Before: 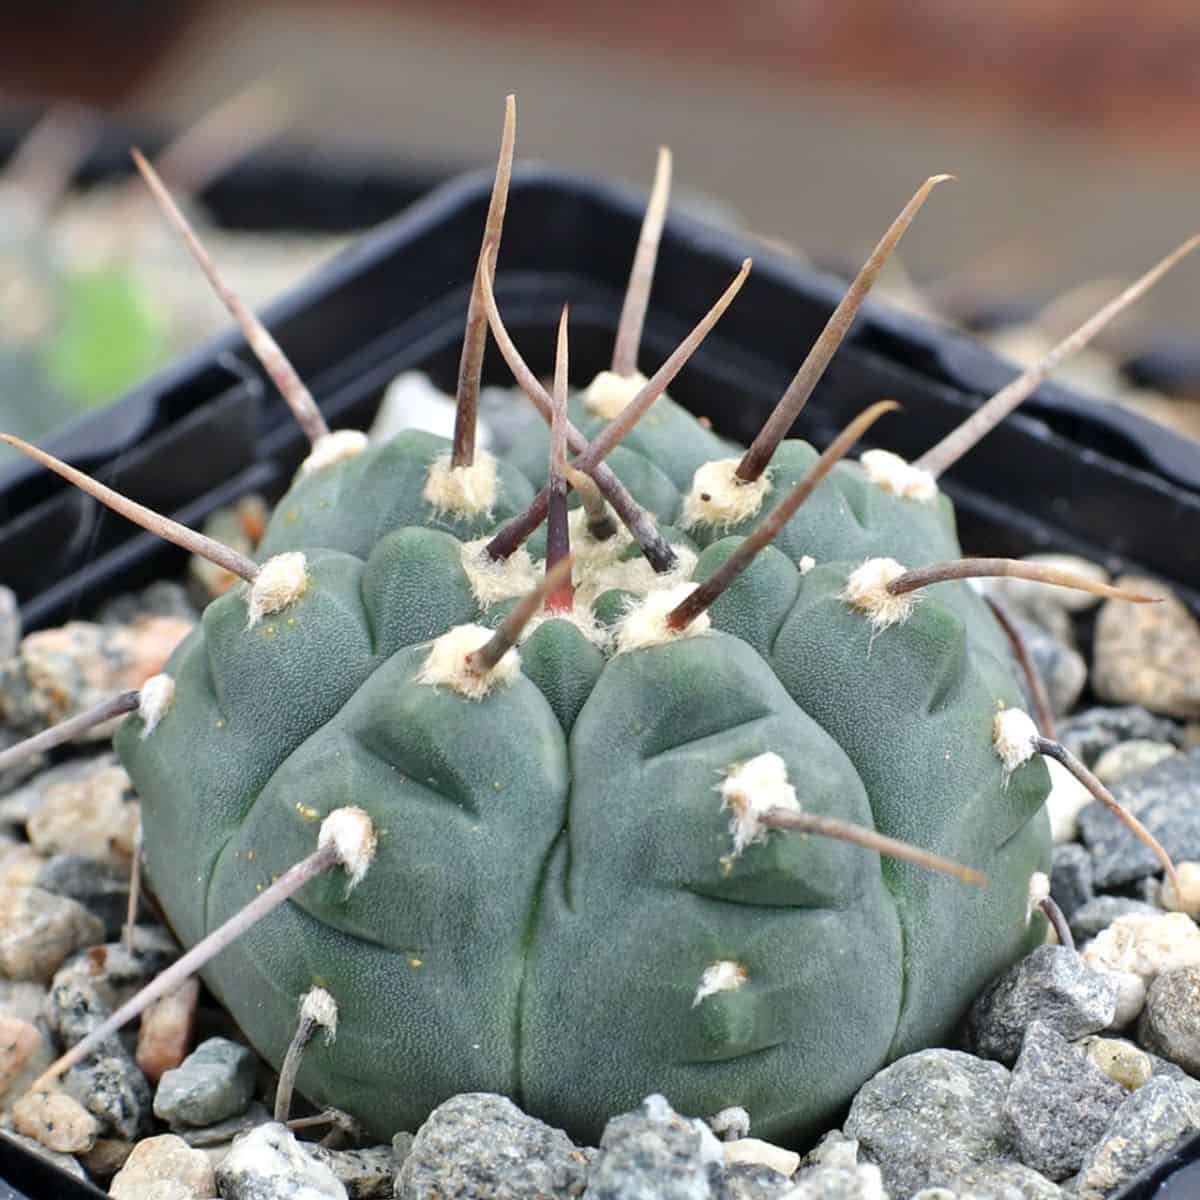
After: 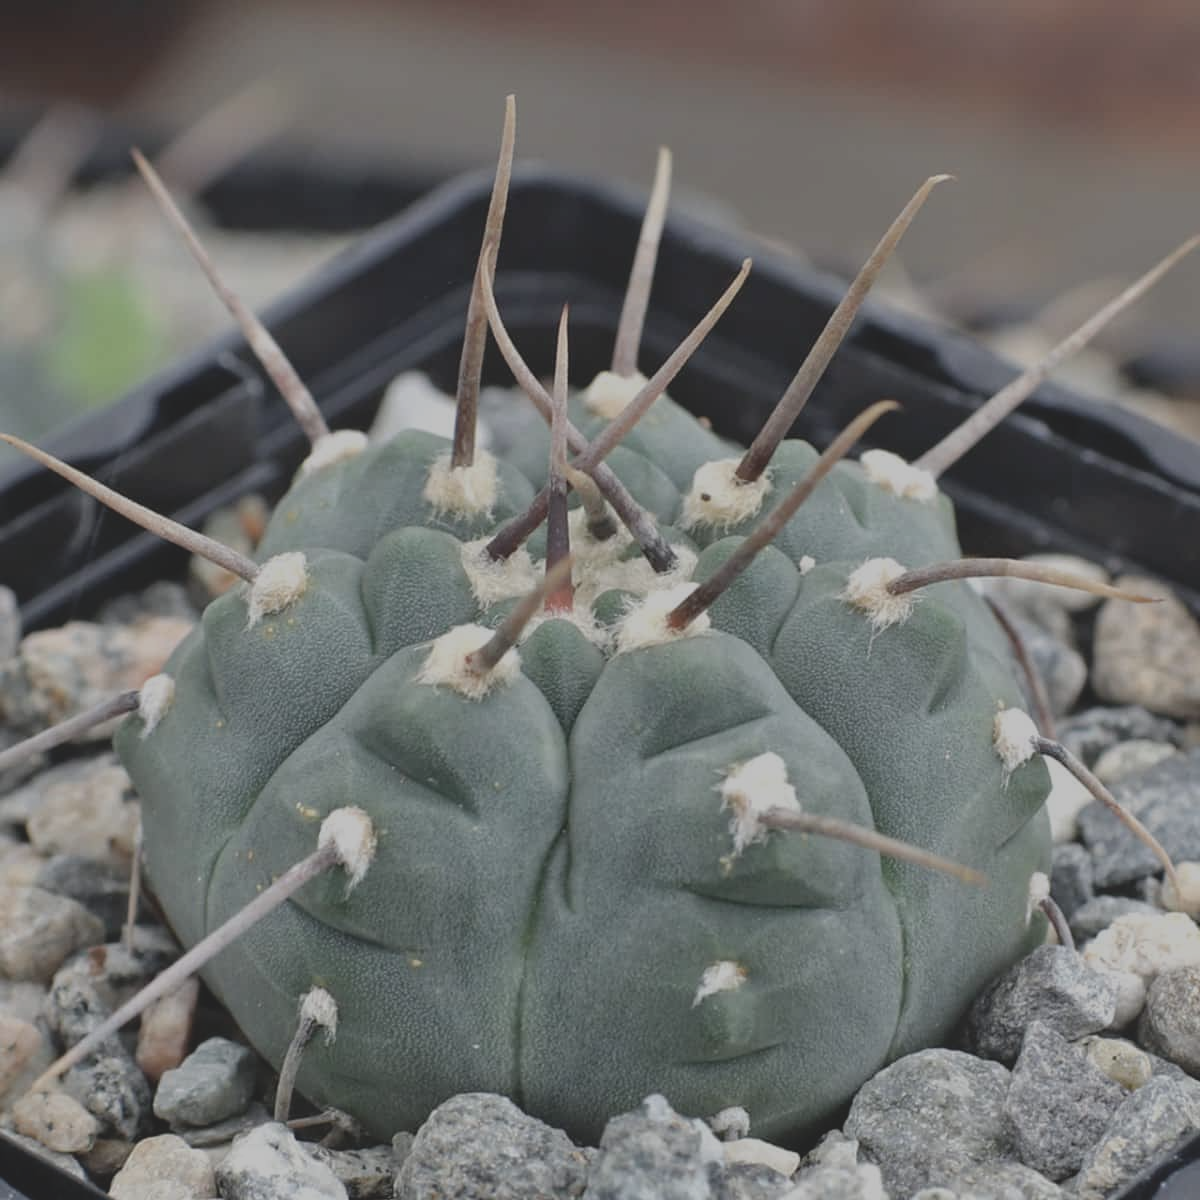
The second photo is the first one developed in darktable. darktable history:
contrast brightness saturation: contrast -0.261, saturation -0.439
exposure: exposure -0.488 EV, compensate exposure bias true, compensate highlight preservation false
